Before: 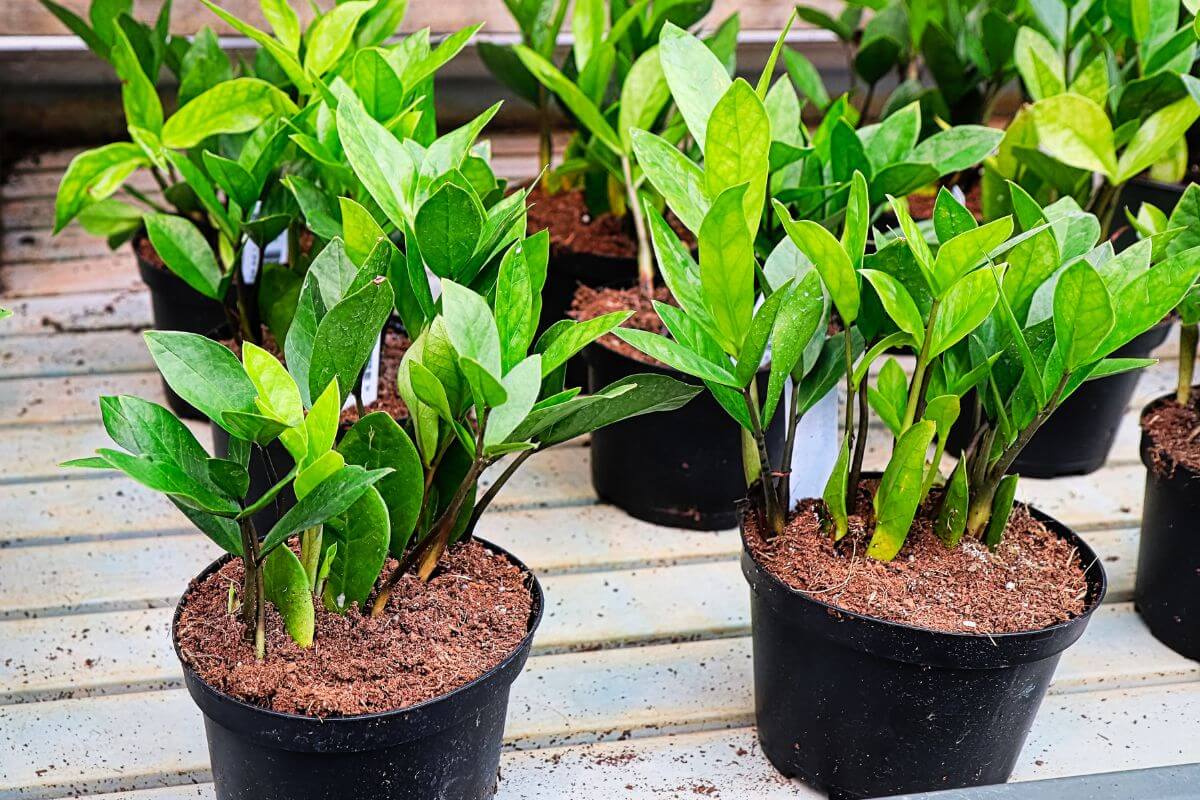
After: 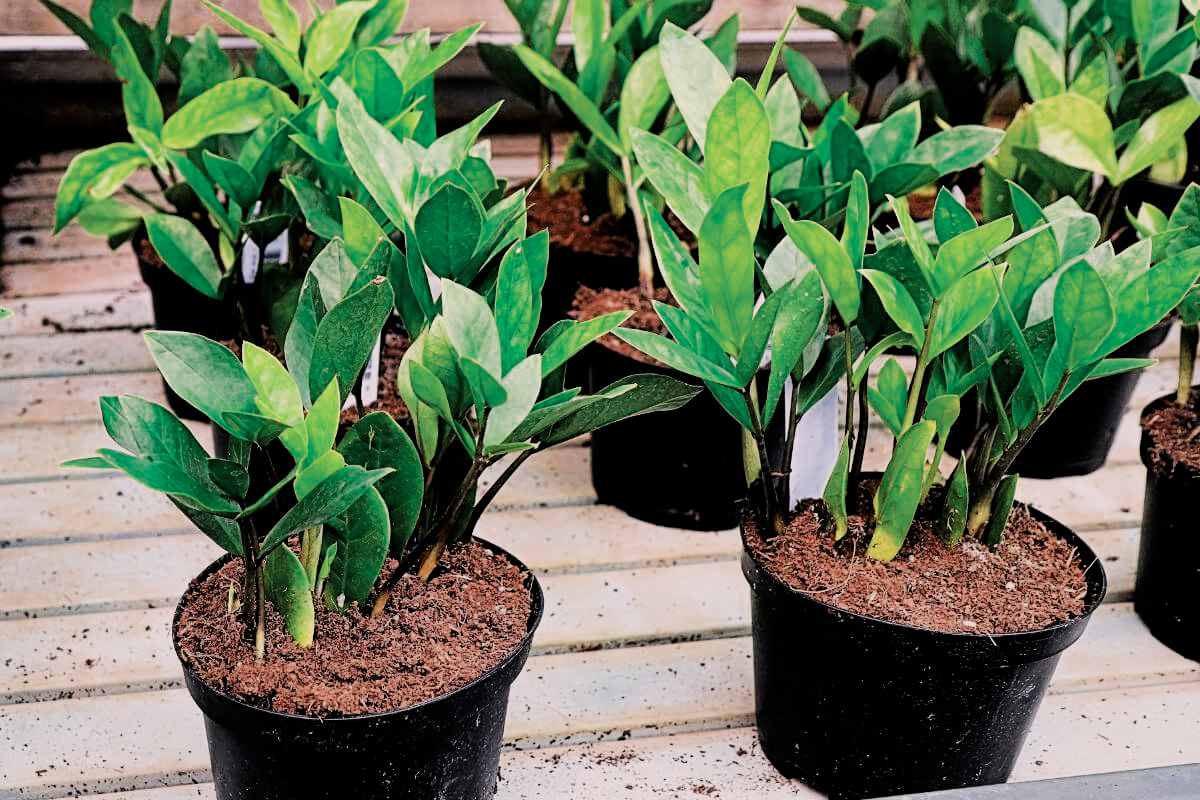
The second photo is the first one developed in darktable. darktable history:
color zones: curves: ch0 [(0, 0.5) (0.125, 0.4) (0.25, 0.5) (0.375, 0.4) (0.5, 0.4) (0.625, 0.35) (0.75, 0.35) (0.875, 0.5)]; ch1 [(0, 0.35) (0.125, 0.45) (0.25, 0.35) (0.375, 0.35) (0.5, 0.35) (0.625, 0.35) (0.75, 0.45) (0.875, 0.35)]; ch2 [(0, 0.6) (0.125, 0.5) (0.25, 0.5) (0.375, 0.6) (0.5, 0.6) (0.625, 0.5) (0.75, 0.5) (0.875, 0.5)]
filmic rgb: black relative exposure -5 EV, hardness 2.88, contrast 1.4
color correction: highlights a* 7.34, highlights b* 4.37
